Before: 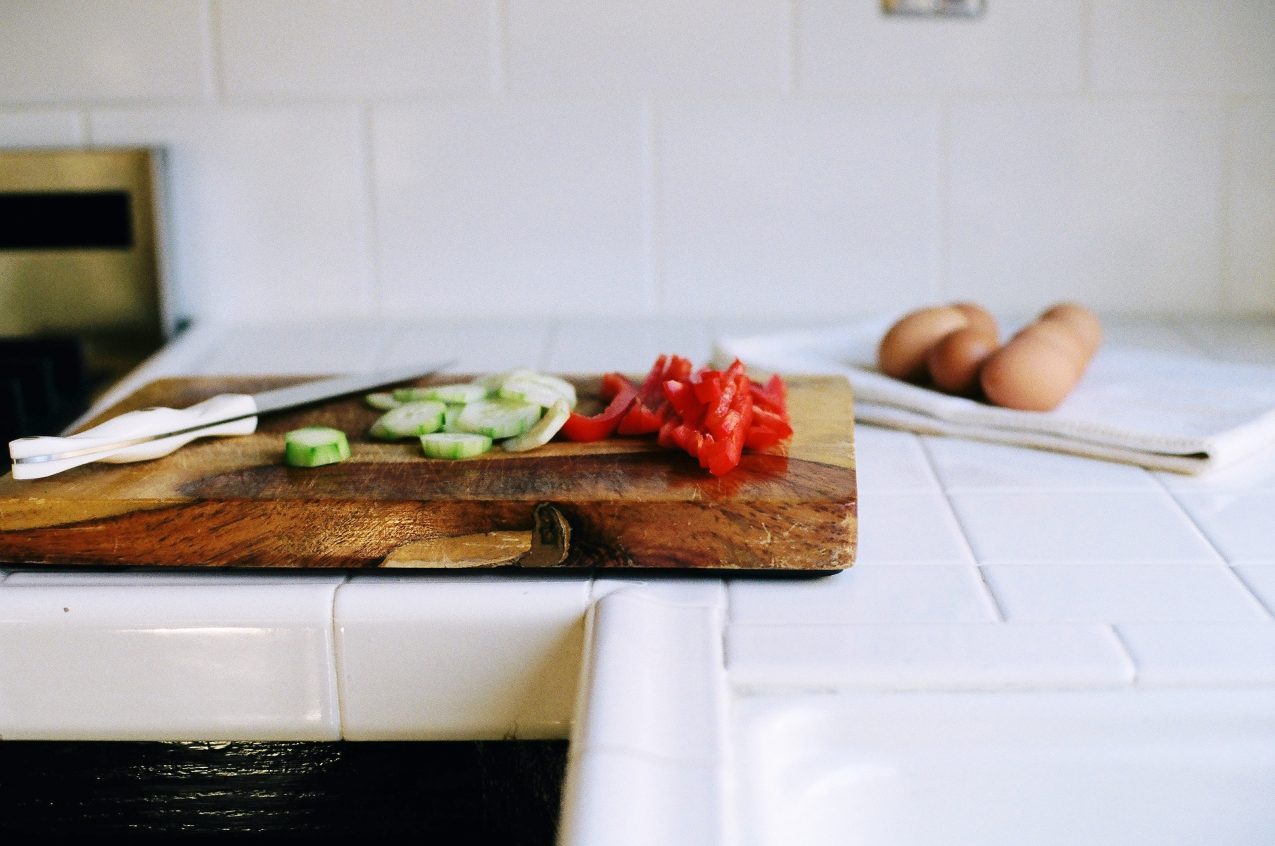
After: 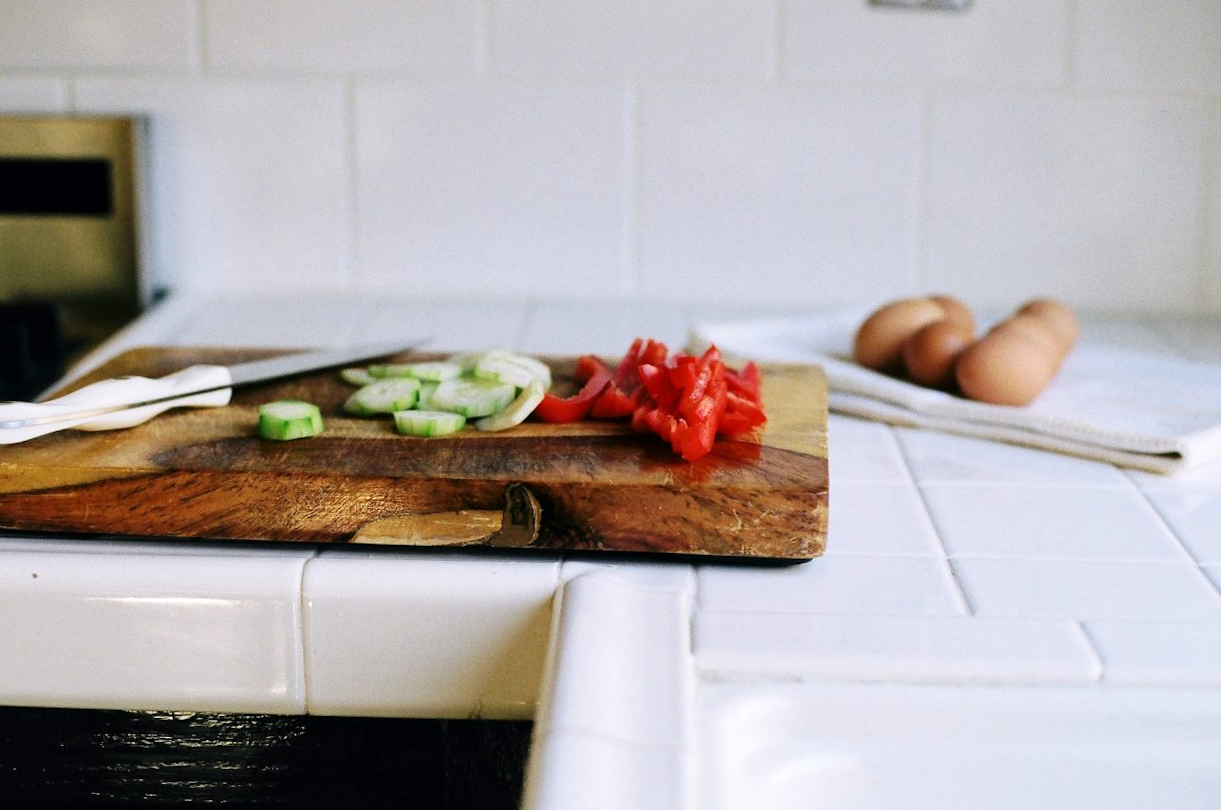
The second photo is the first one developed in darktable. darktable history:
crop and rotate: angle -1.69°
local contrast: mode bilateral grid, contrast 20, coarseness 50, detail 120%, midtone range 0.2
